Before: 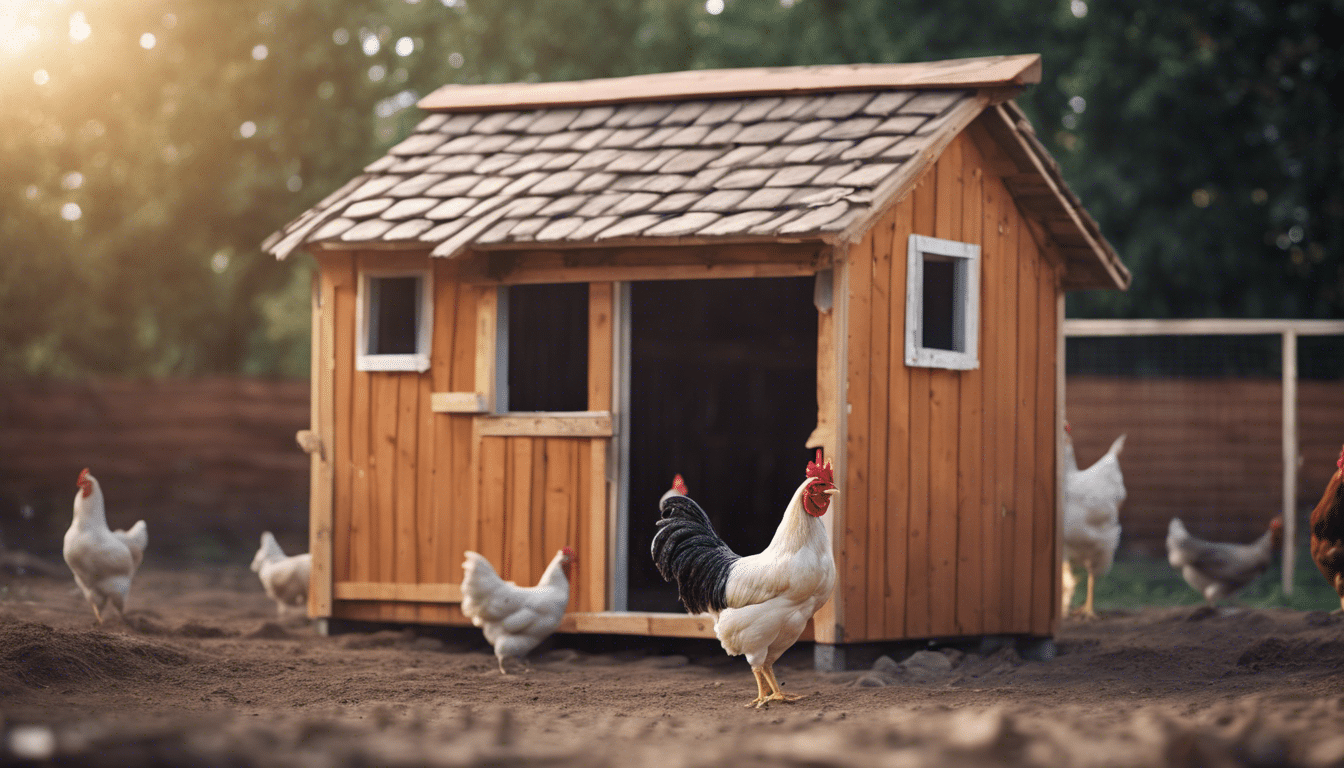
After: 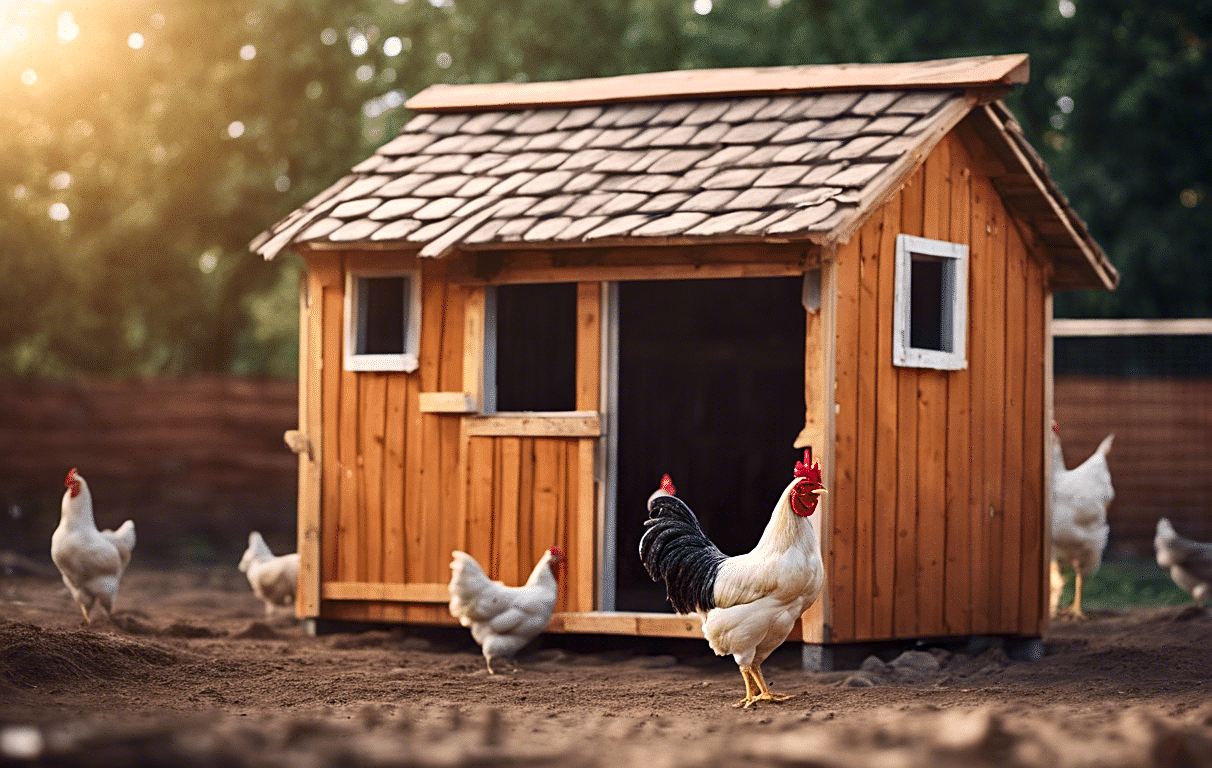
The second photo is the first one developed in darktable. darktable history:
local contrast: mode bilateral grid, contrast 20, coarseness 51, detail 119%, midtone range 0.2
contrast brightness saturation: contrast 0.183, saturation 0.304
sharpen: on, module defaults
crop and rotate: left 0.91%, right 8.88%
